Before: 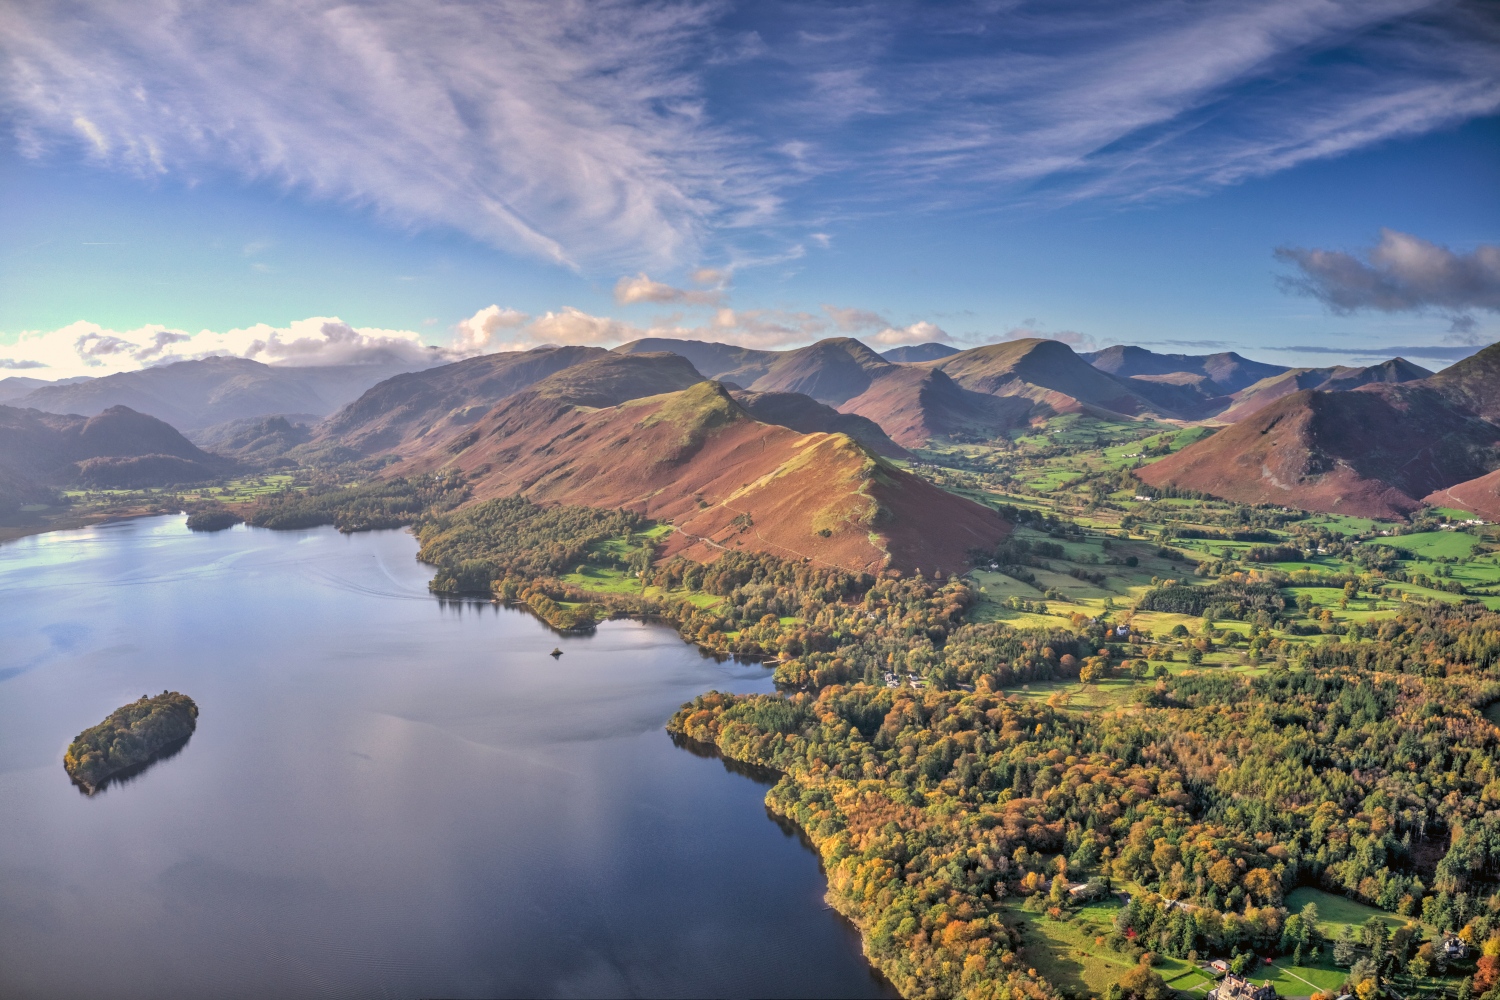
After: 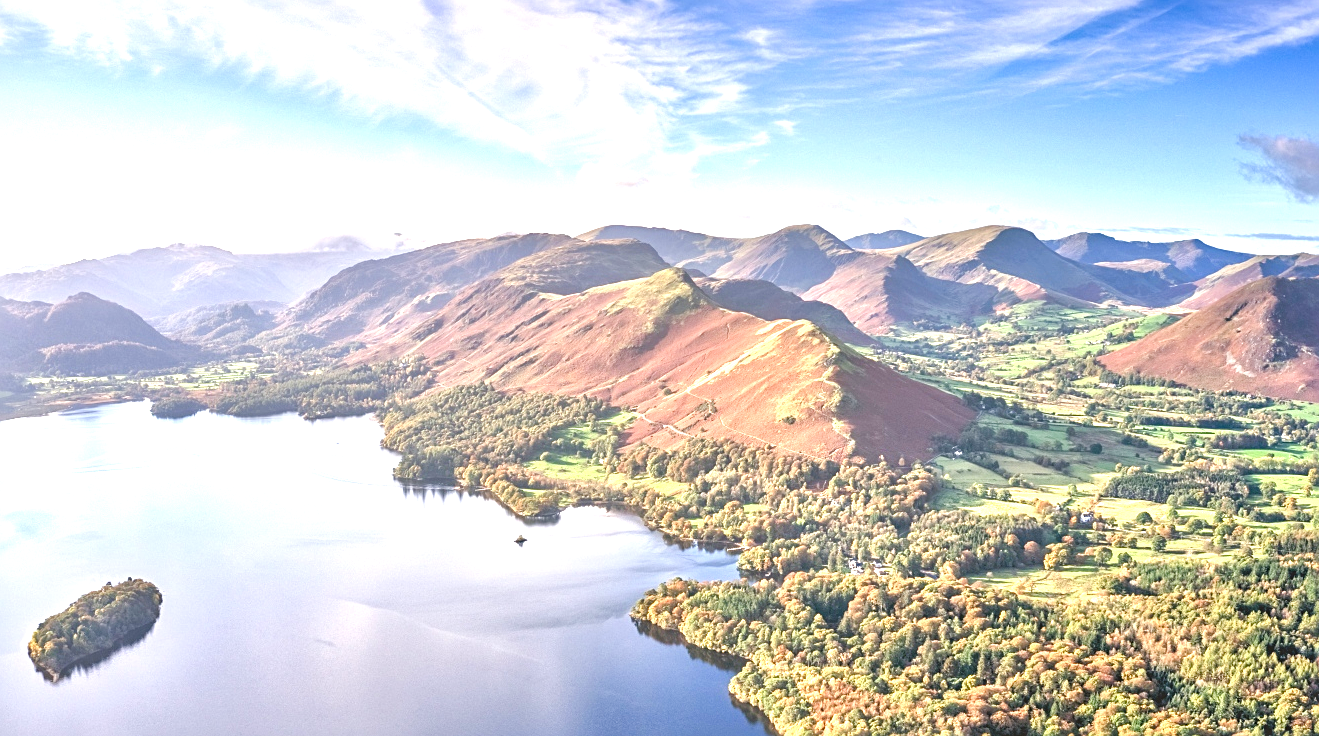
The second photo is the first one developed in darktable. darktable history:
color balance rgb: perceptual saturation grading › global saturation 20%, perceptual saturation grading › highlights -50%, perceptual saturation grading › shadows 30%, perceptual brilliance grading › global brilliance 10%, perceptual brilliance grading › shadows 15%
exposure: black level correction -0.005, exposure 1 EV, compensate highlight preservation false
crop and rotate: left 2.425%, top 11.305%, right 9.6%, bottom 15.08%
sharpen: radius 2.167, amount 0.381, threshold 0
